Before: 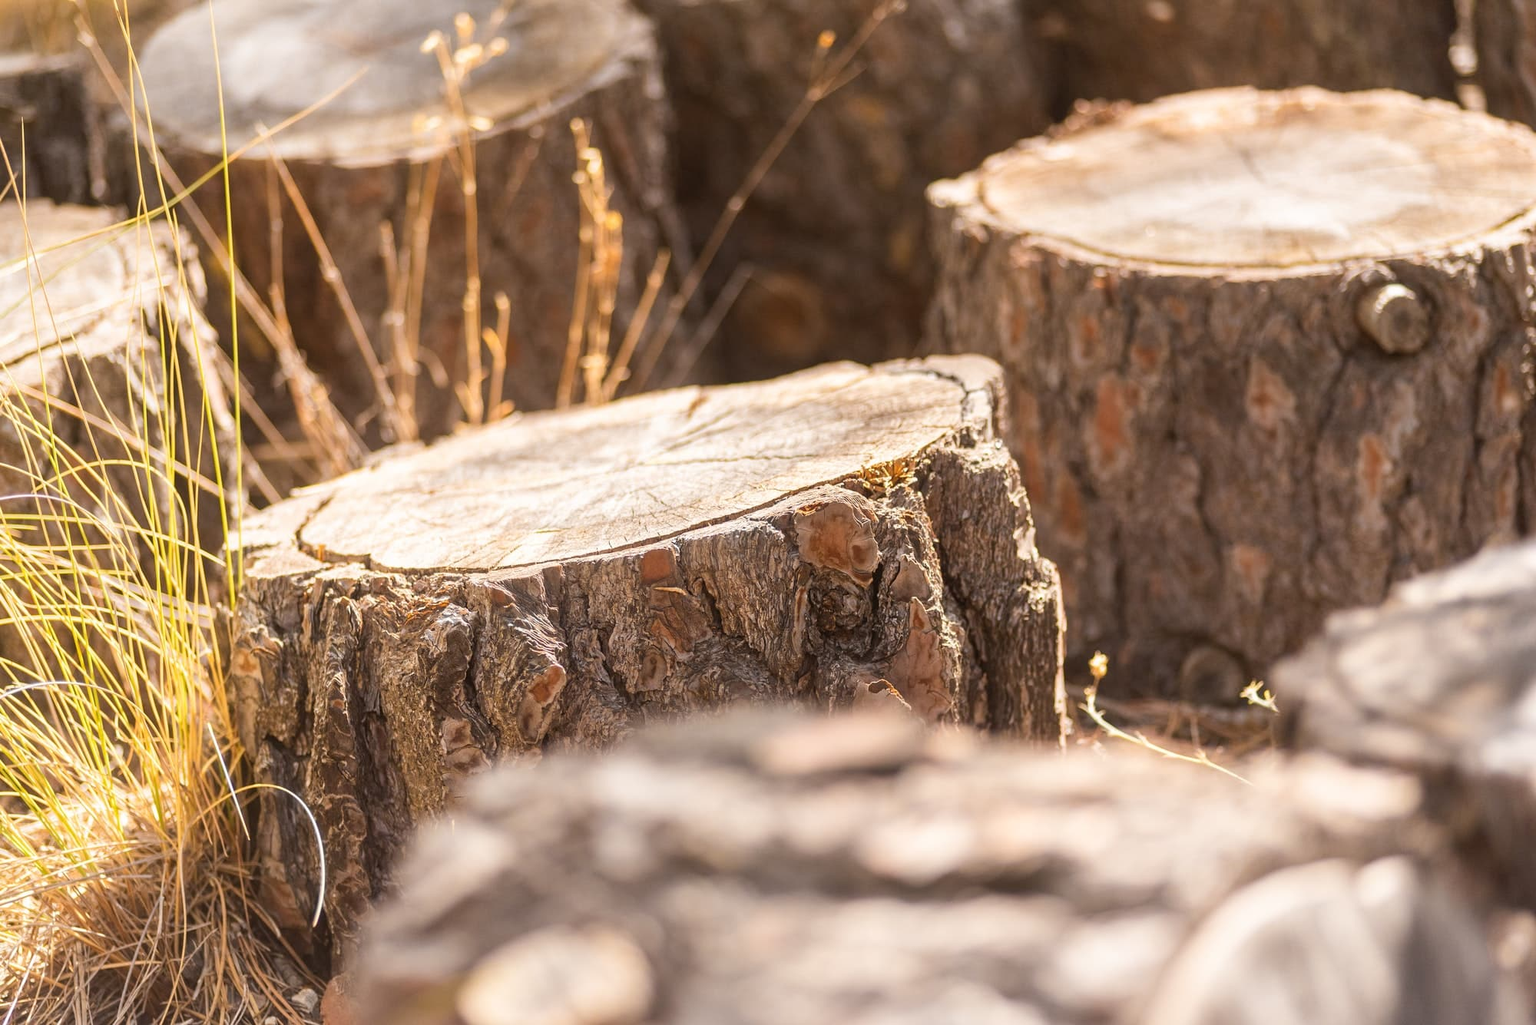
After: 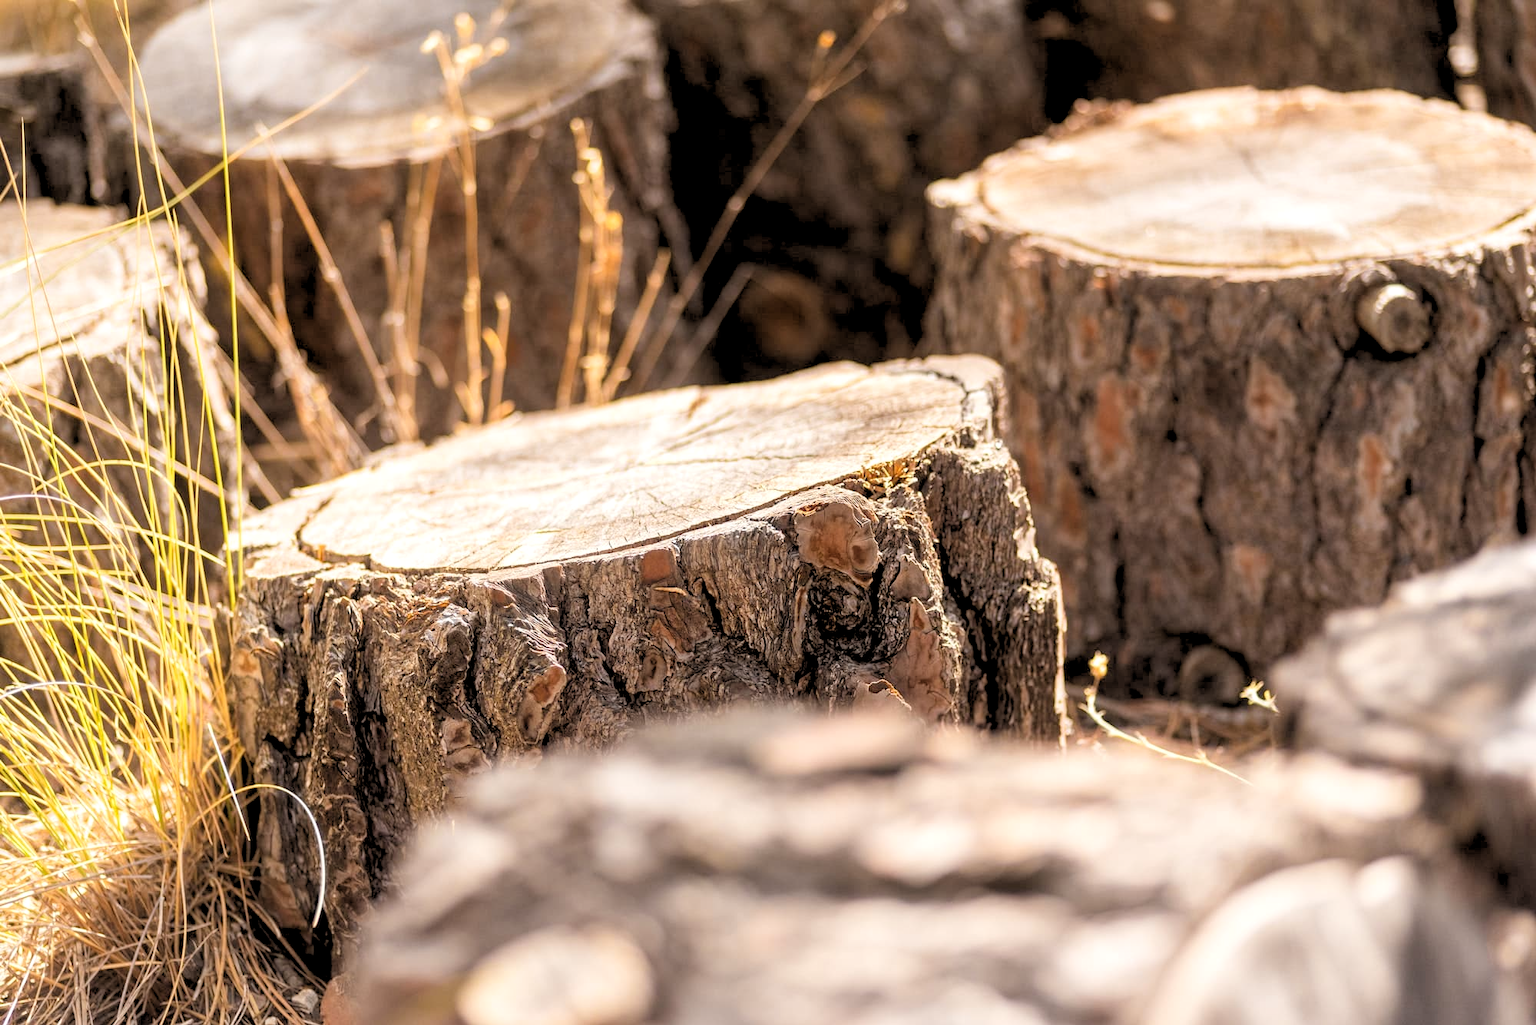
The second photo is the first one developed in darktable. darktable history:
rgb levels: levels [[0.029, 0.461, 0.922], [0, 0.5, 1], [0, 0.5, 1]]
tone curve: curves: ch0 [(0, 0) (0.003, 0.003) (0.011, 0.011) (0.025, 0.025) (0.044, 0.045) (0.069, 0.07) (0.1, 0.101) (0.136, 0.138) (0.177, 0.18) (0.224, 0.228) (0.277, 0.281) (0.335, 0.34) (0.399, 0.405) (0.468, 0.475) (0.543, 0.551) (0.623, 0.633) (0.709, 0.72) (0.801, 0.813) (0.898, 0.907) (1, 1)], preserve colors none
